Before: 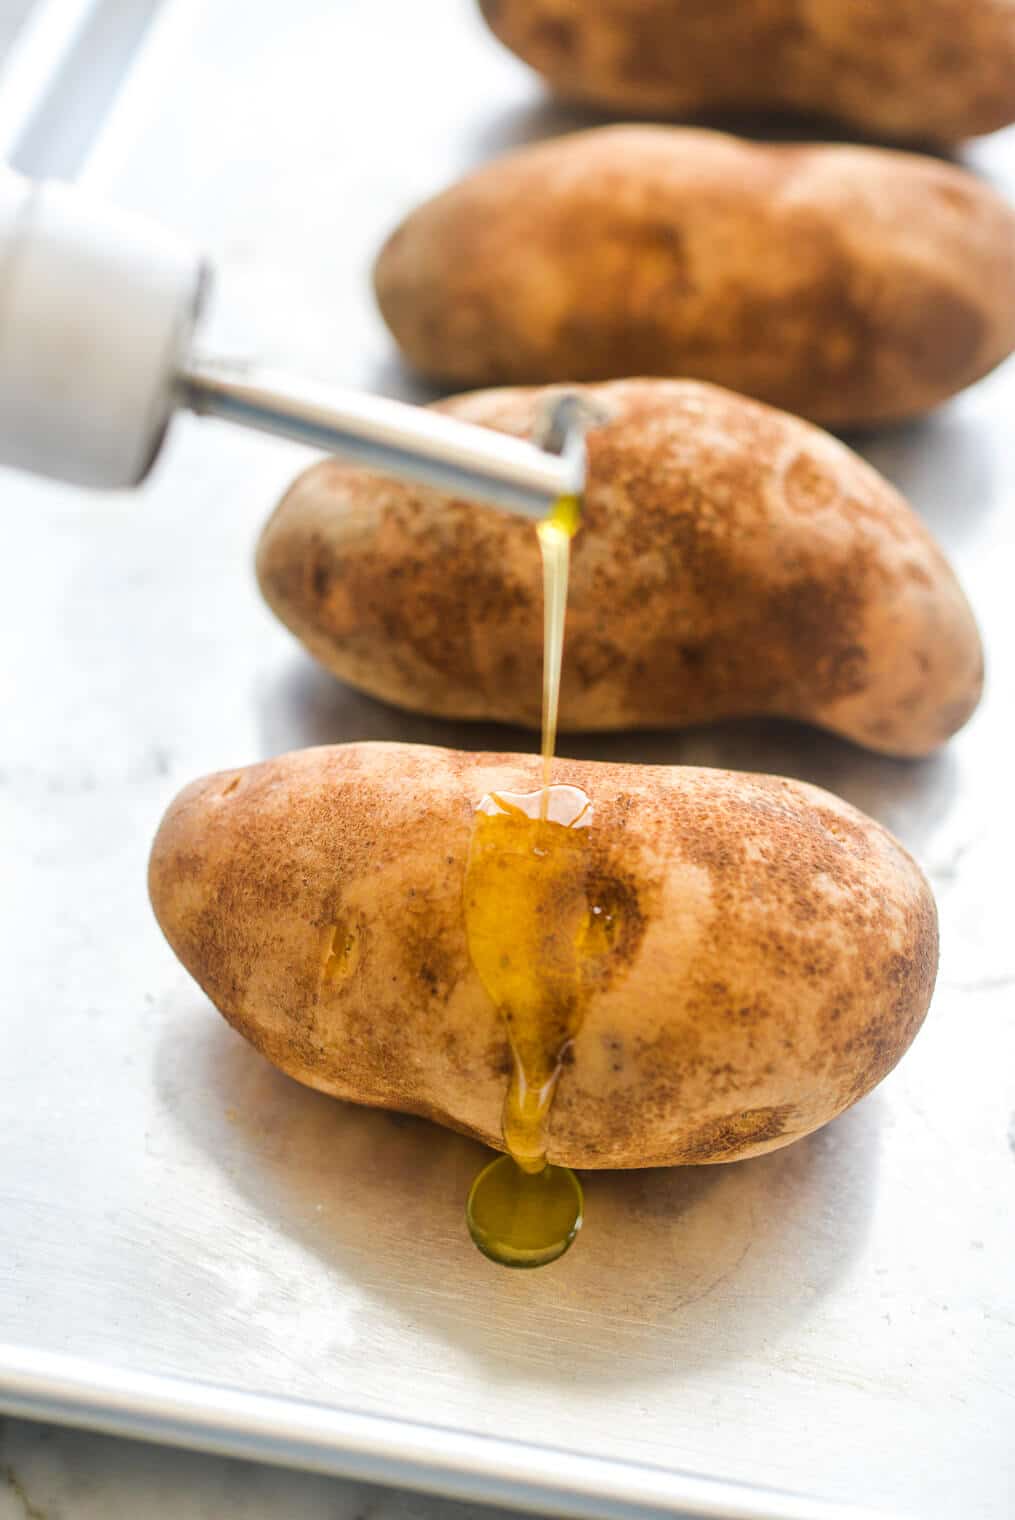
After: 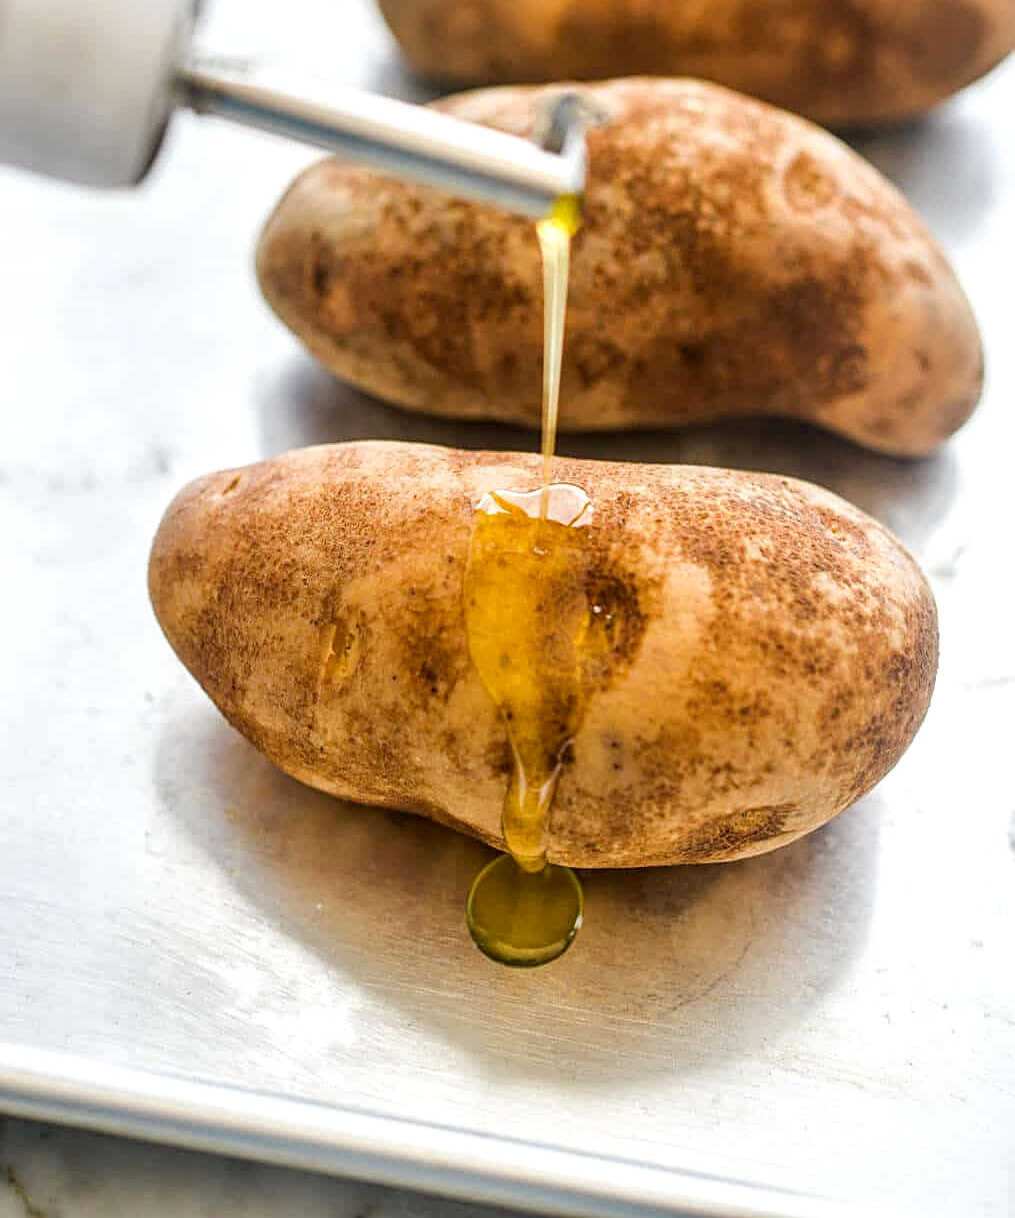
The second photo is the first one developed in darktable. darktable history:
sharpen: radius 2.496, amount 0.32
haze removal: compatibility mode true, adaptive false
crop and rotate: top 19.827%
exposure: exposure -0.065 EV, compensate highlight preservation false
shadows and highlights: shadows -9.72, white point adjustment 1.51, highlights 10.35
local contrast: detail 130%
